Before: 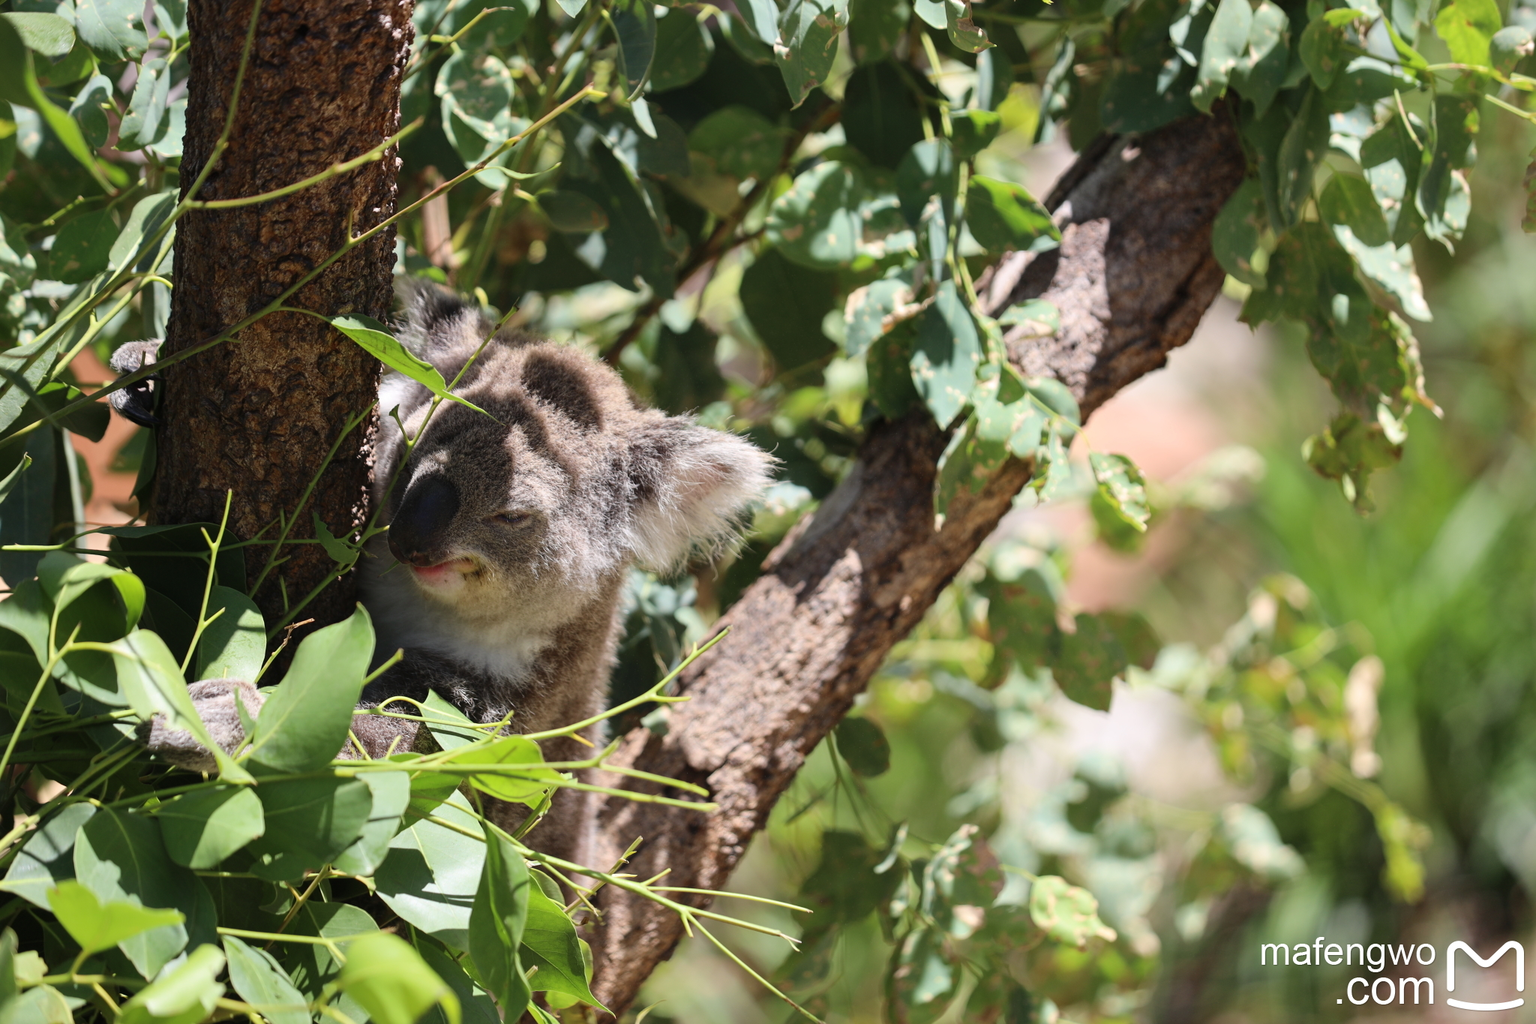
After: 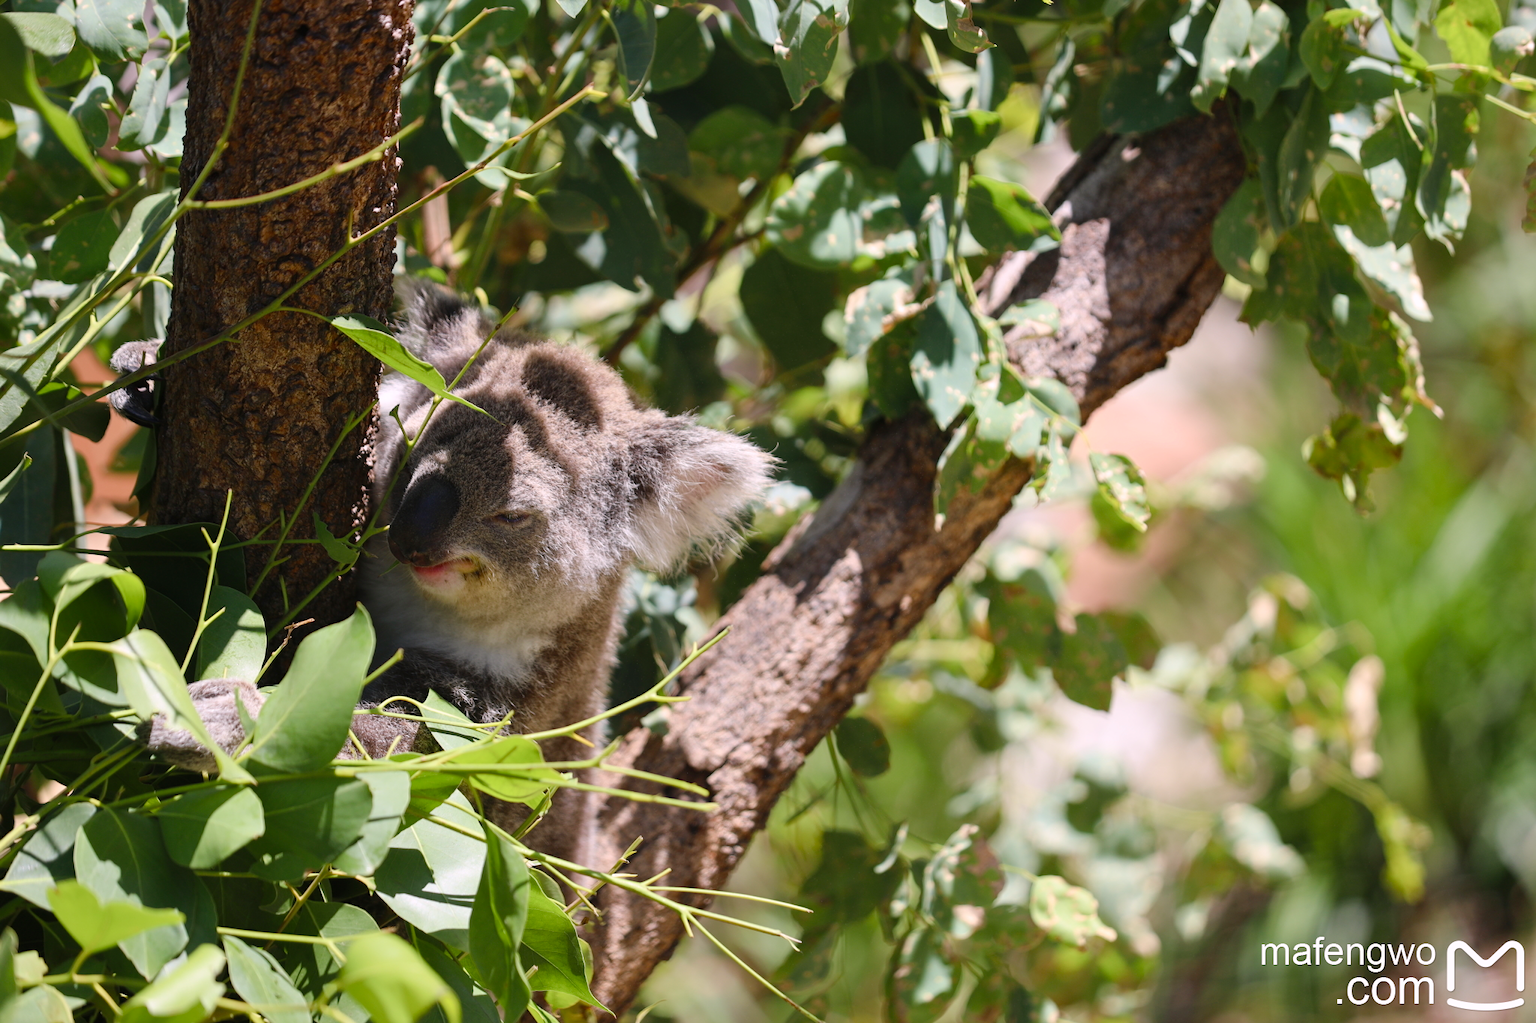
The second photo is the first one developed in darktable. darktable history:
color balance rgb: highlights gain › chroma 1.441%, highlights gain › hue 309.48°, perceptual saturation grading › global saturation 0.968%, perceptual saturation grading › highlights -9.424%, perceptual saturation grading › mid-tones 18.095%, perceptual saturation grading › shadows 28.739%
